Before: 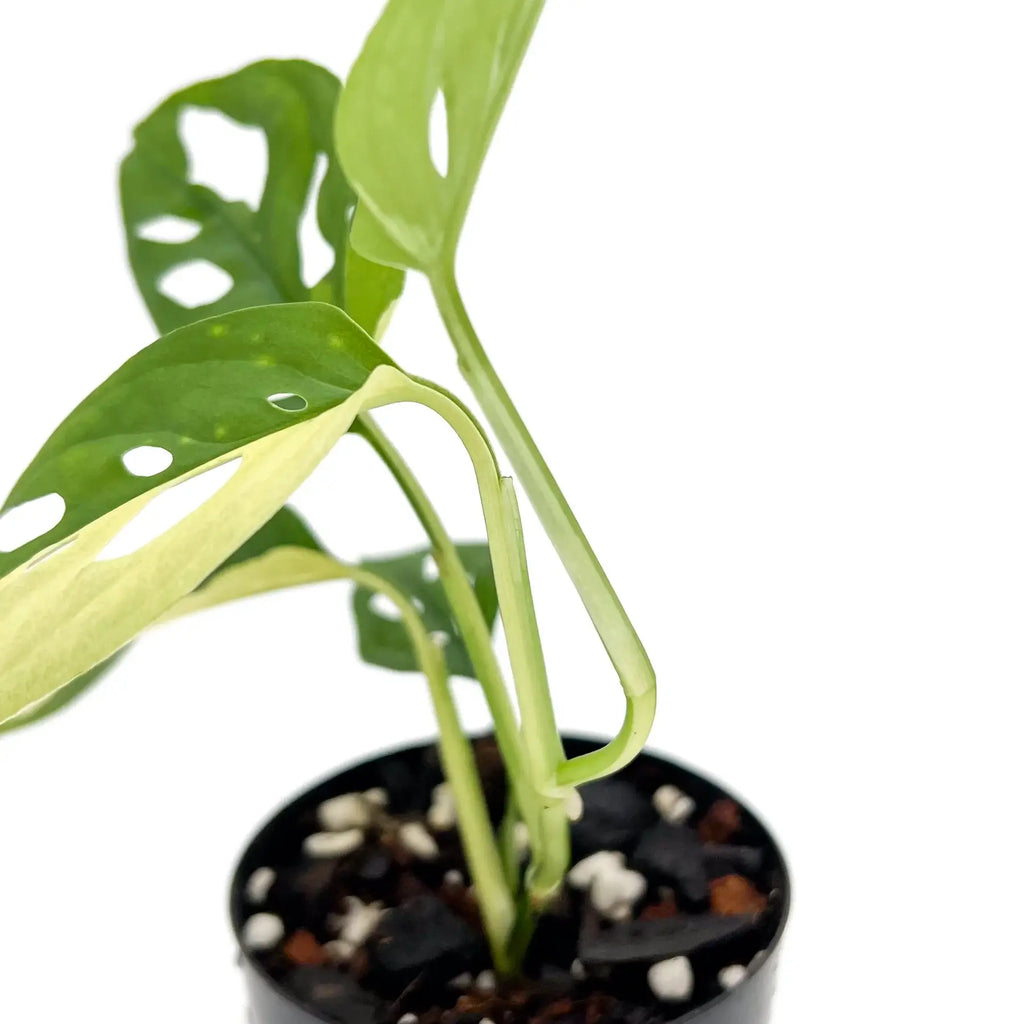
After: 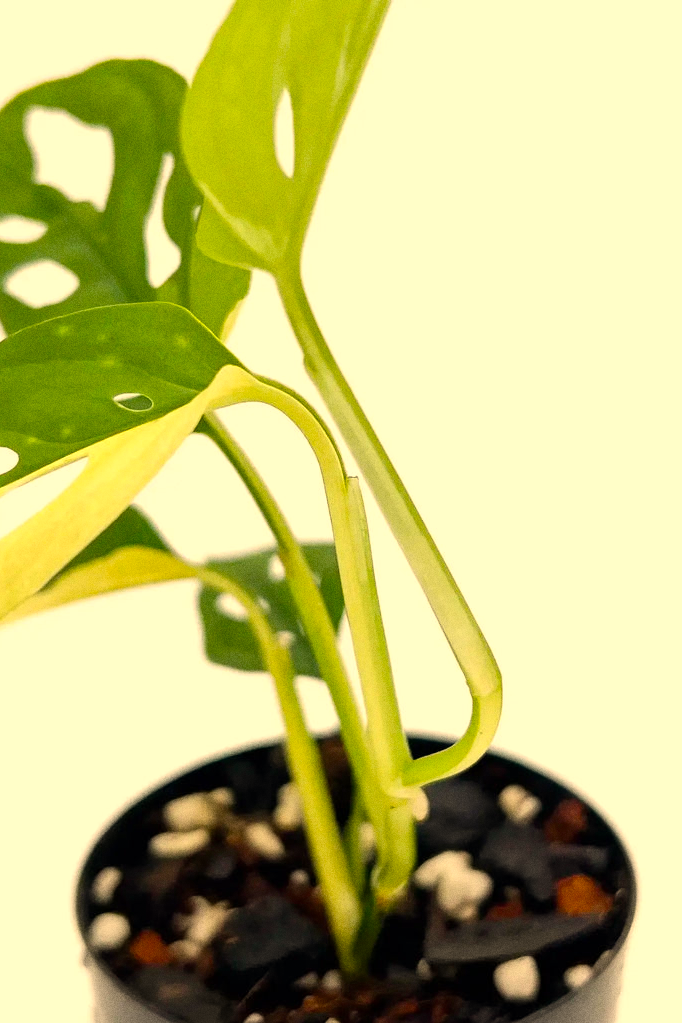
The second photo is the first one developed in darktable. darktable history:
white balance: red 1.123, blue 0.83
crop and rotate: left 15.055%, right 18.278%
color balance: output saturation 120%
grain: coarseness 3.21 ISO
